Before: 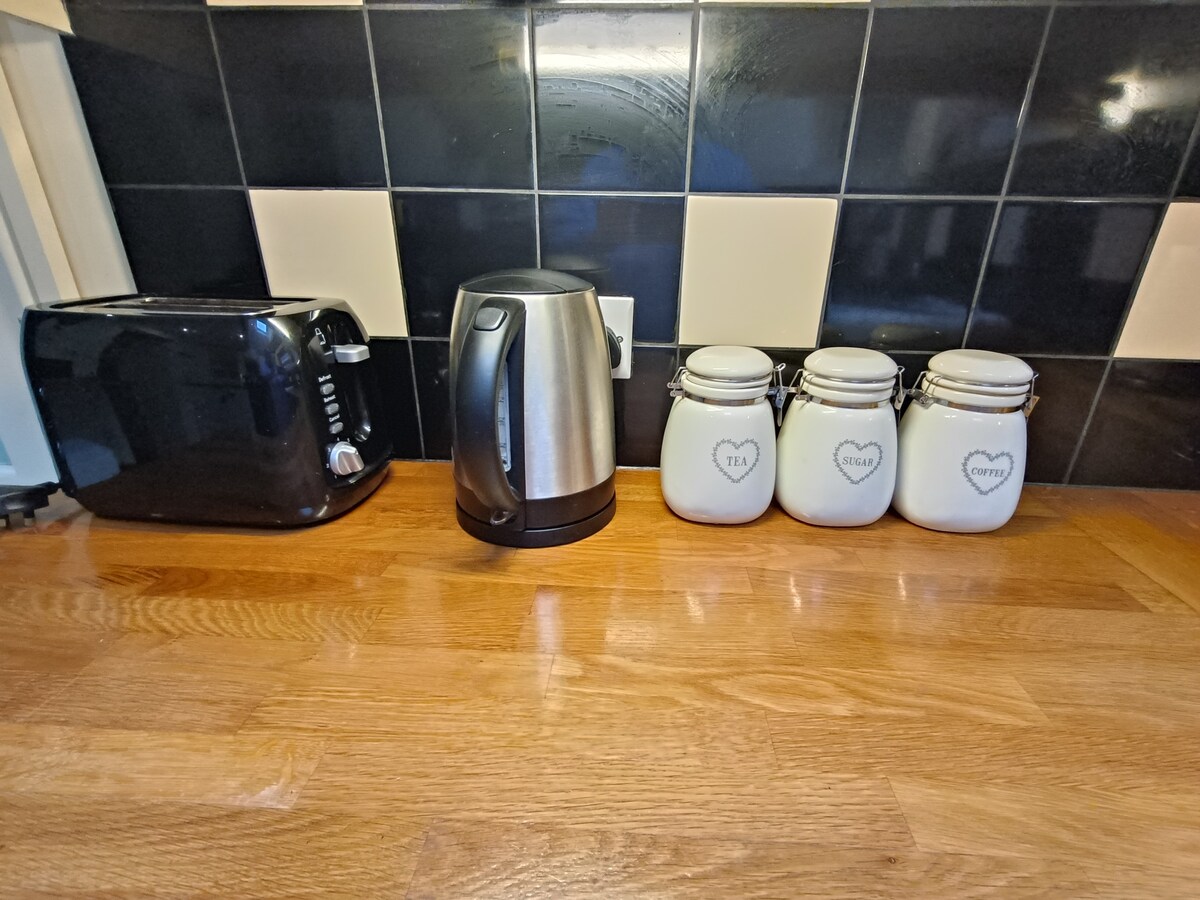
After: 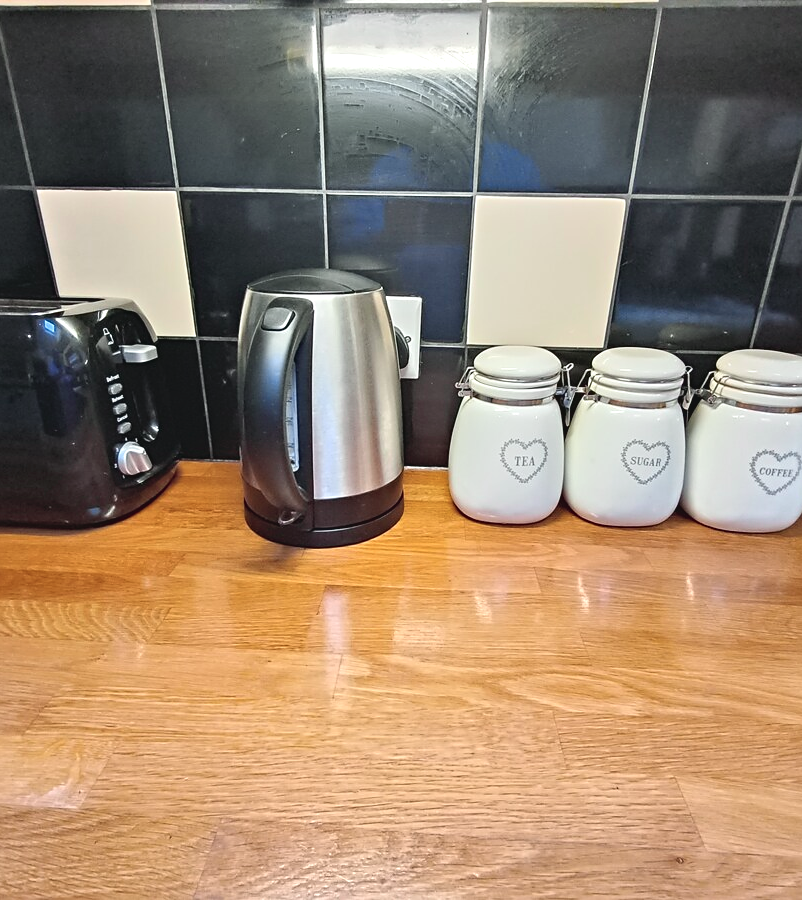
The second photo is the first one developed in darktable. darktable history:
exposure: exposure 0.207 EV, compensate highlight preservation false
crop and rotate: left 17.732%, right 15.423%
tone curve: curves: ch0 [(0, 0.046) (0.04, 0.074) (0.831, 0.861) (1, 1)]; ch1 [(0, 0) (0.146, 0.159) (0.338, 0.365) (0.417, 0.455) (0.489, 0.486) (0.504, 0.502) (0.529, 0.537) (0.563, 0.567) (1, 1)]; ch2 [(0, 0) (0.307, 0.298) (0.388, 0.375) (0.443, 0.456) (0.485, 0.492) (0.544, 0.525) (1, 1)], color space Lab, independent channels, preserve colors none
sharpen: radius 1.864, amount 0.398, threshold 1.271
